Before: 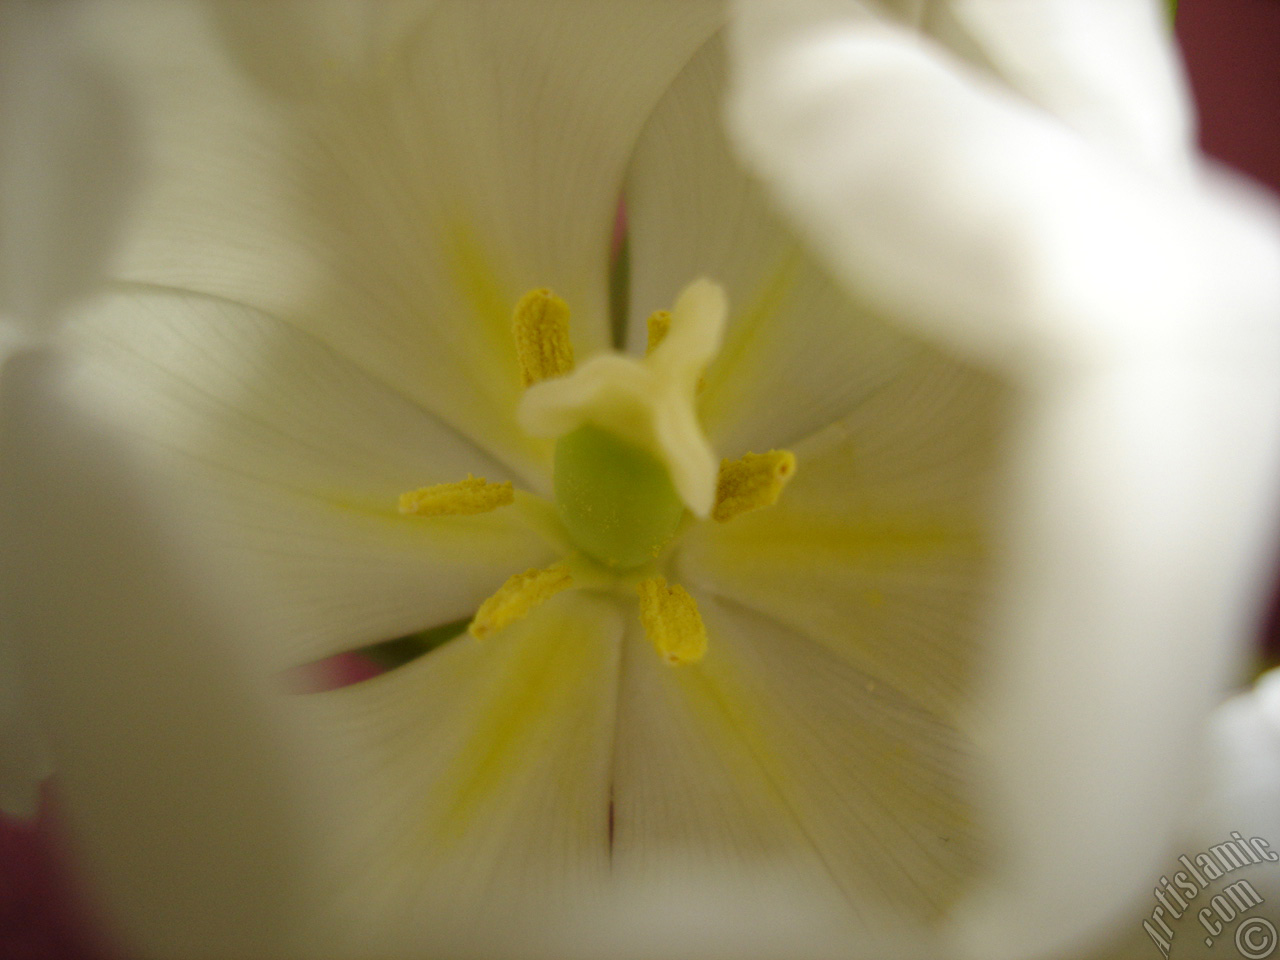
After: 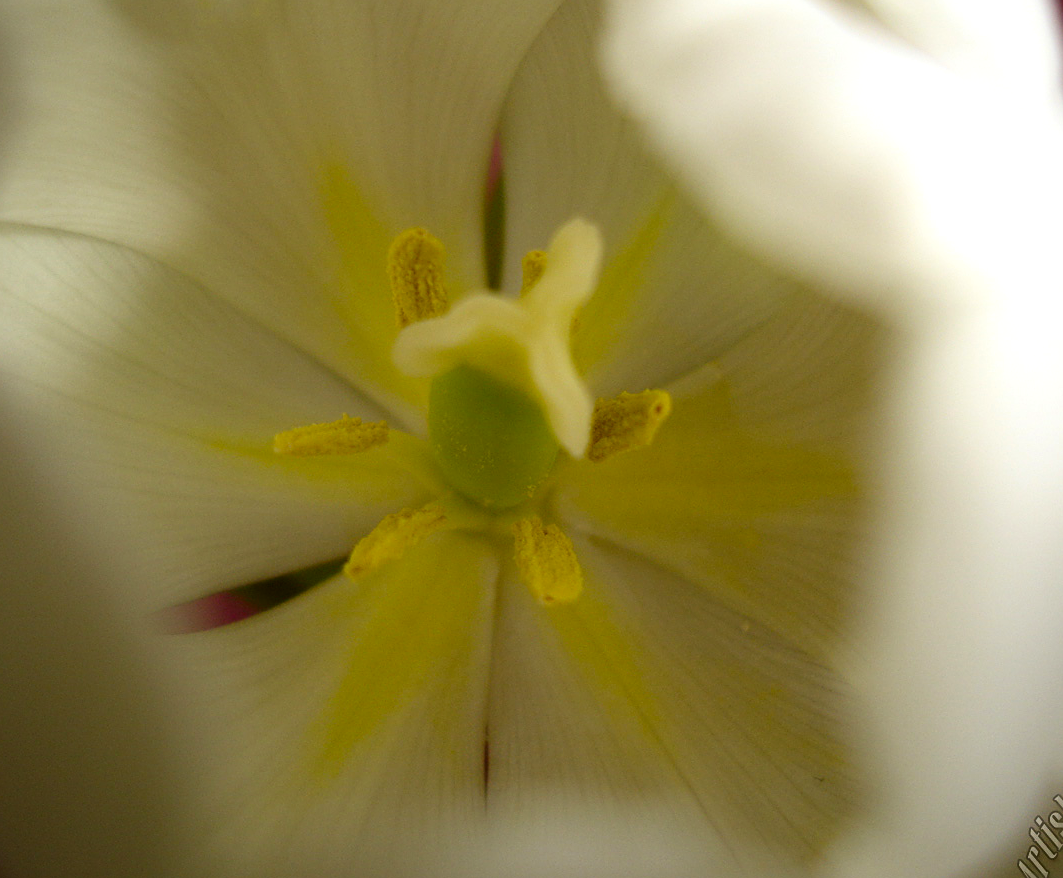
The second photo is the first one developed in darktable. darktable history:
sharpen: on, module defaults
contrast brightness saturation: contrast 0.131, brightness -0.062, saturation 0.165
crop: left 9.838%, top 6.273%, right 7.103%, bottom 2.255%
exposure: exposure -0.58 EV, compensate exposure bias true, compensate highlight preservation false
tone equalizer: -8 EV -0.755 EV, -7 EV -0.701 EV, -6 EV -0.583 EV, -5 EV -0.415 EV, -3 EV 0.366 EV, -2 EV 0.6 EV, -1 EV 0.692 EV, +0 EV 0.75 EV
